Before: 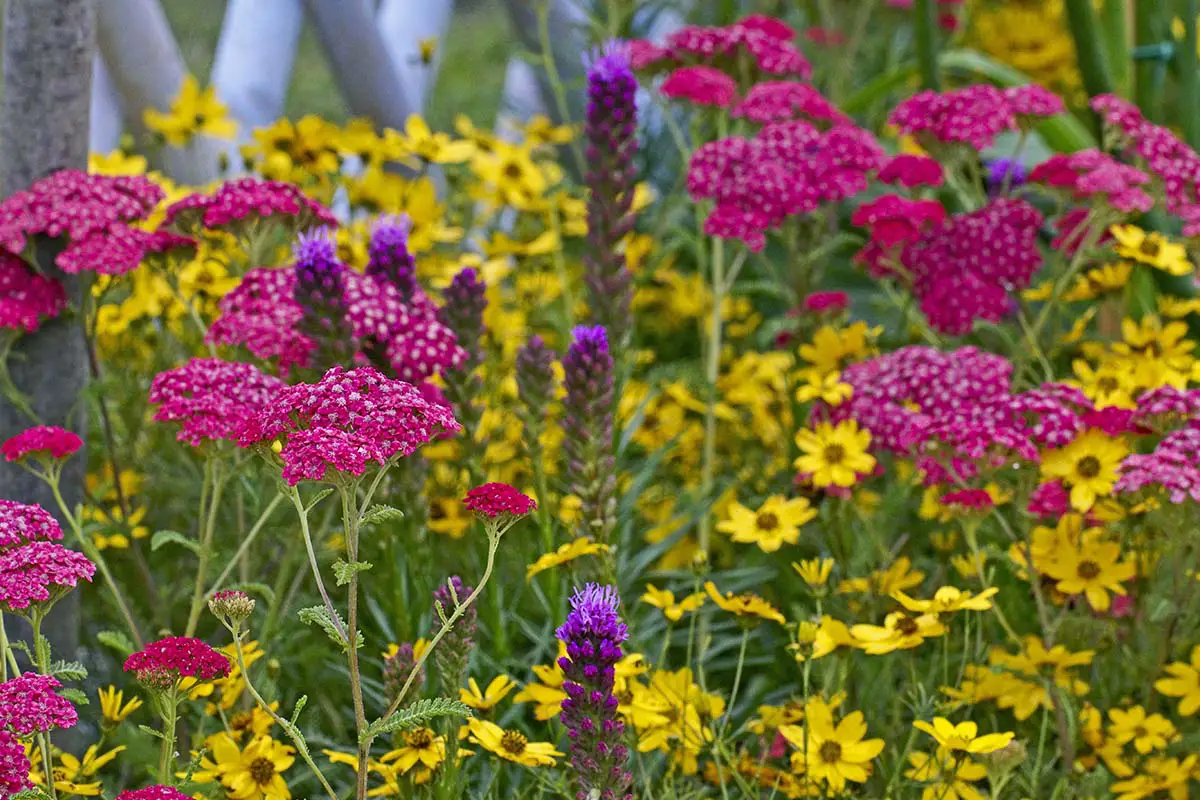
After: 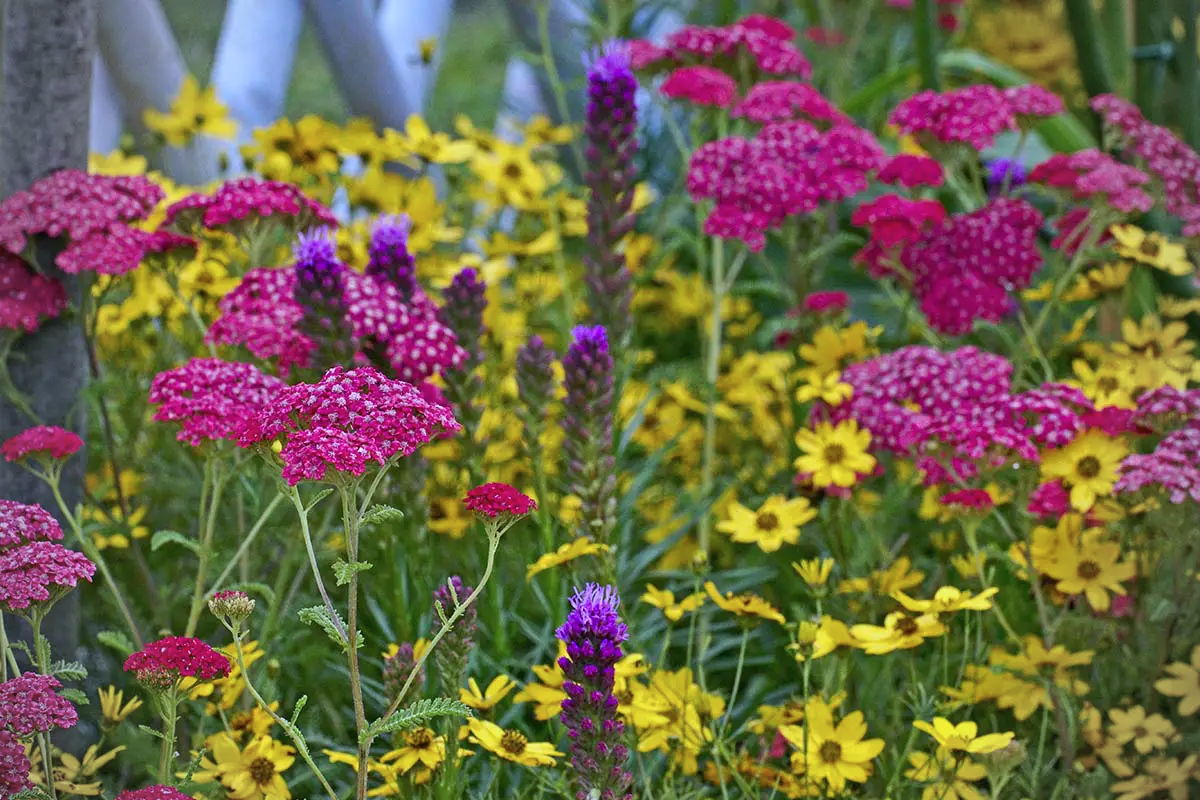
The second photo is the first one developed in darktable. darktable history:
color calibration: illuminant custom, x 0.368, y 0.373, temperature 4330.32 K
vignetting: on, module defaults
